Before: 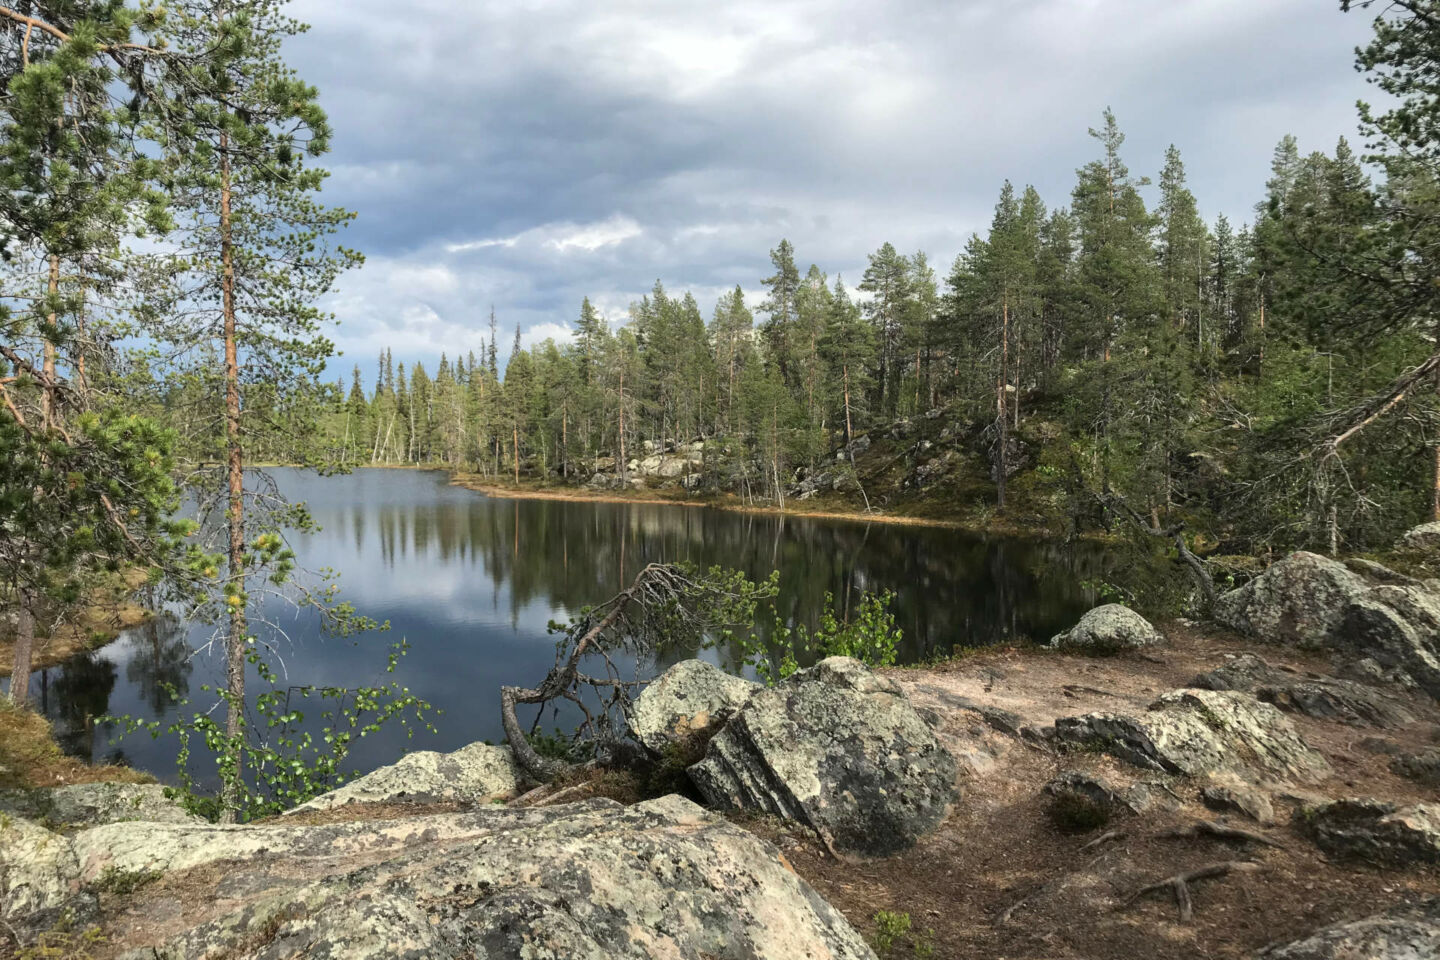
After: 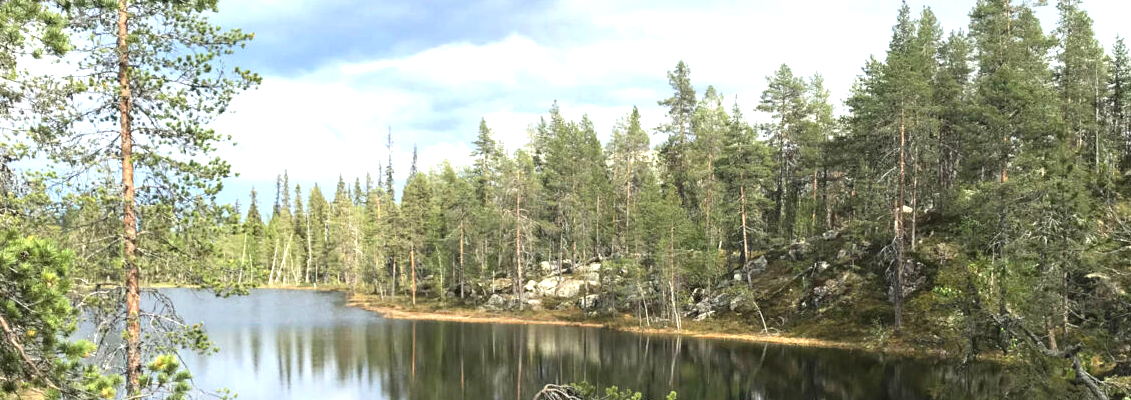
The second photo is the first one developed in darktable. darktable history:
crop: left 7.155%, top 18.686%, right 14.301%, bottom 39.624%
exposure: black level correction 0, exposure 1.01 EV, compensate highlight preservation false
color calibration: gray › normalize channels true, illuminant same as pipeline (D50), adaptation none (bypass), x 0.332, y 0.335, temperature 5013.96 K, gamut compression 0.026
